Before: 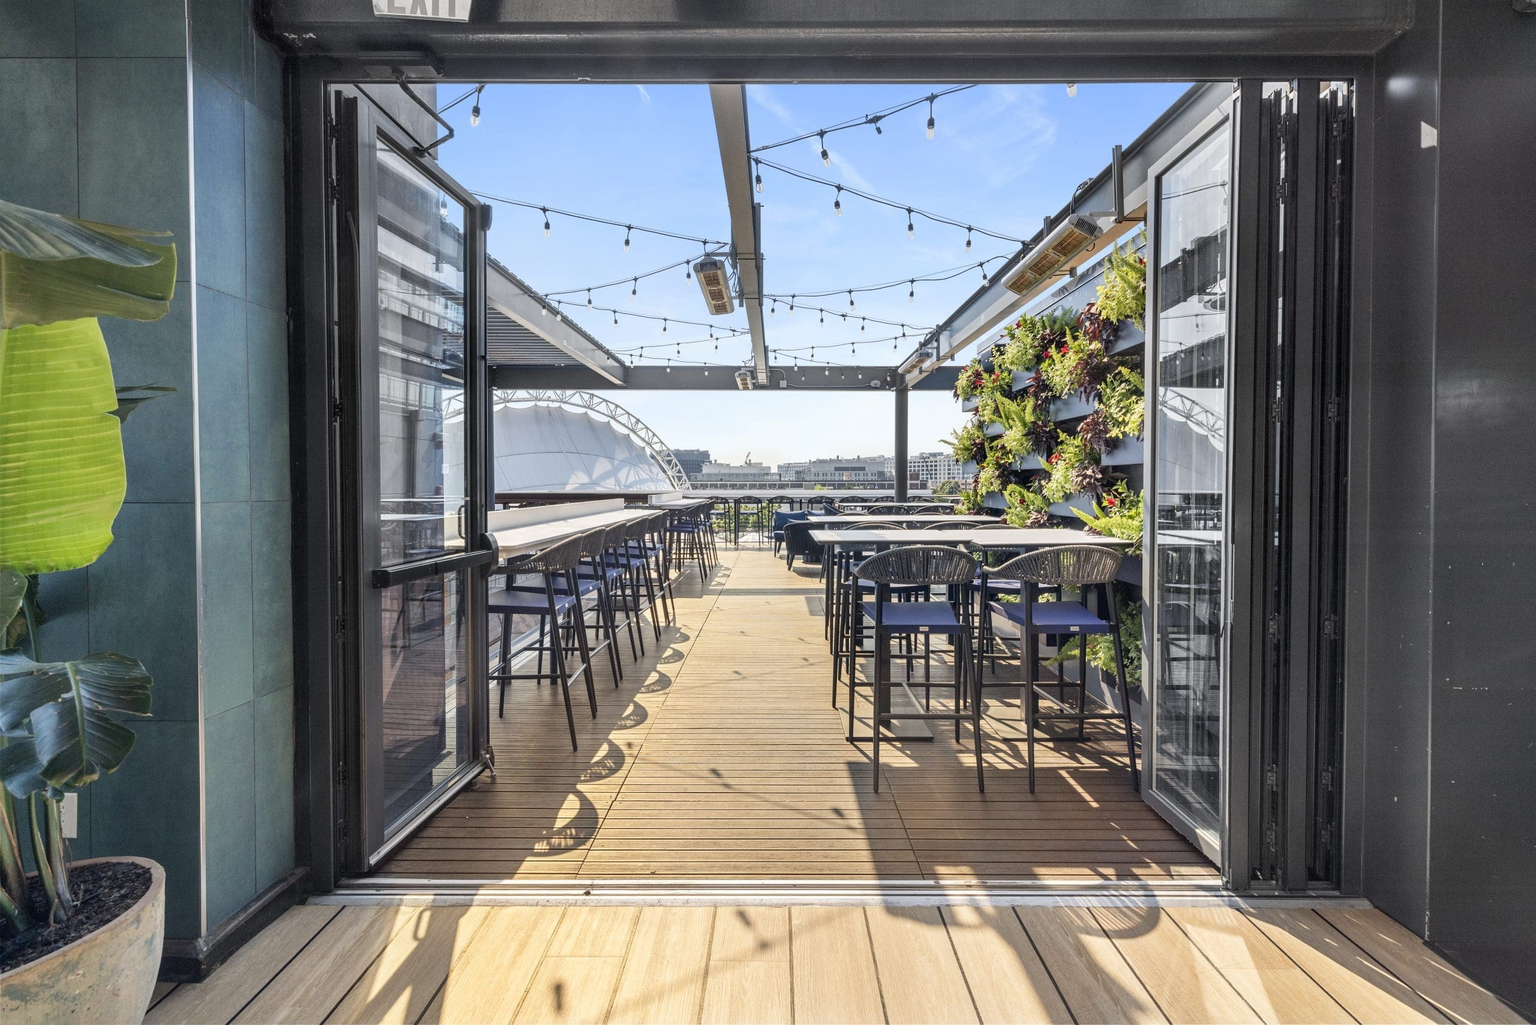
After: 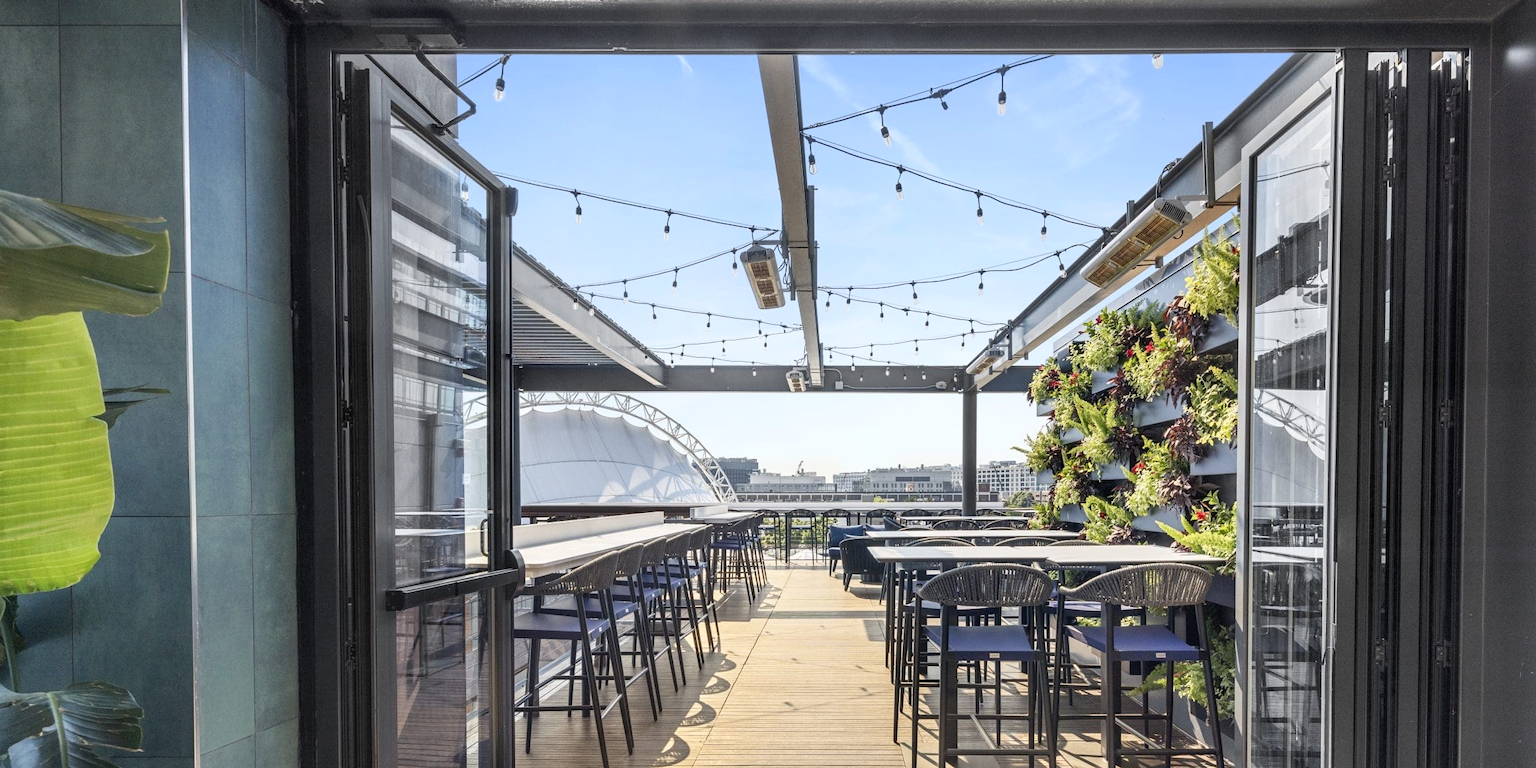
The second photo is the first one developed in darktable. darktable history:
crop: left 1.509%, top 3.452%, right 7.696%, bottom 28.452%
shadows and highlights: shadows 0, highlights 40
